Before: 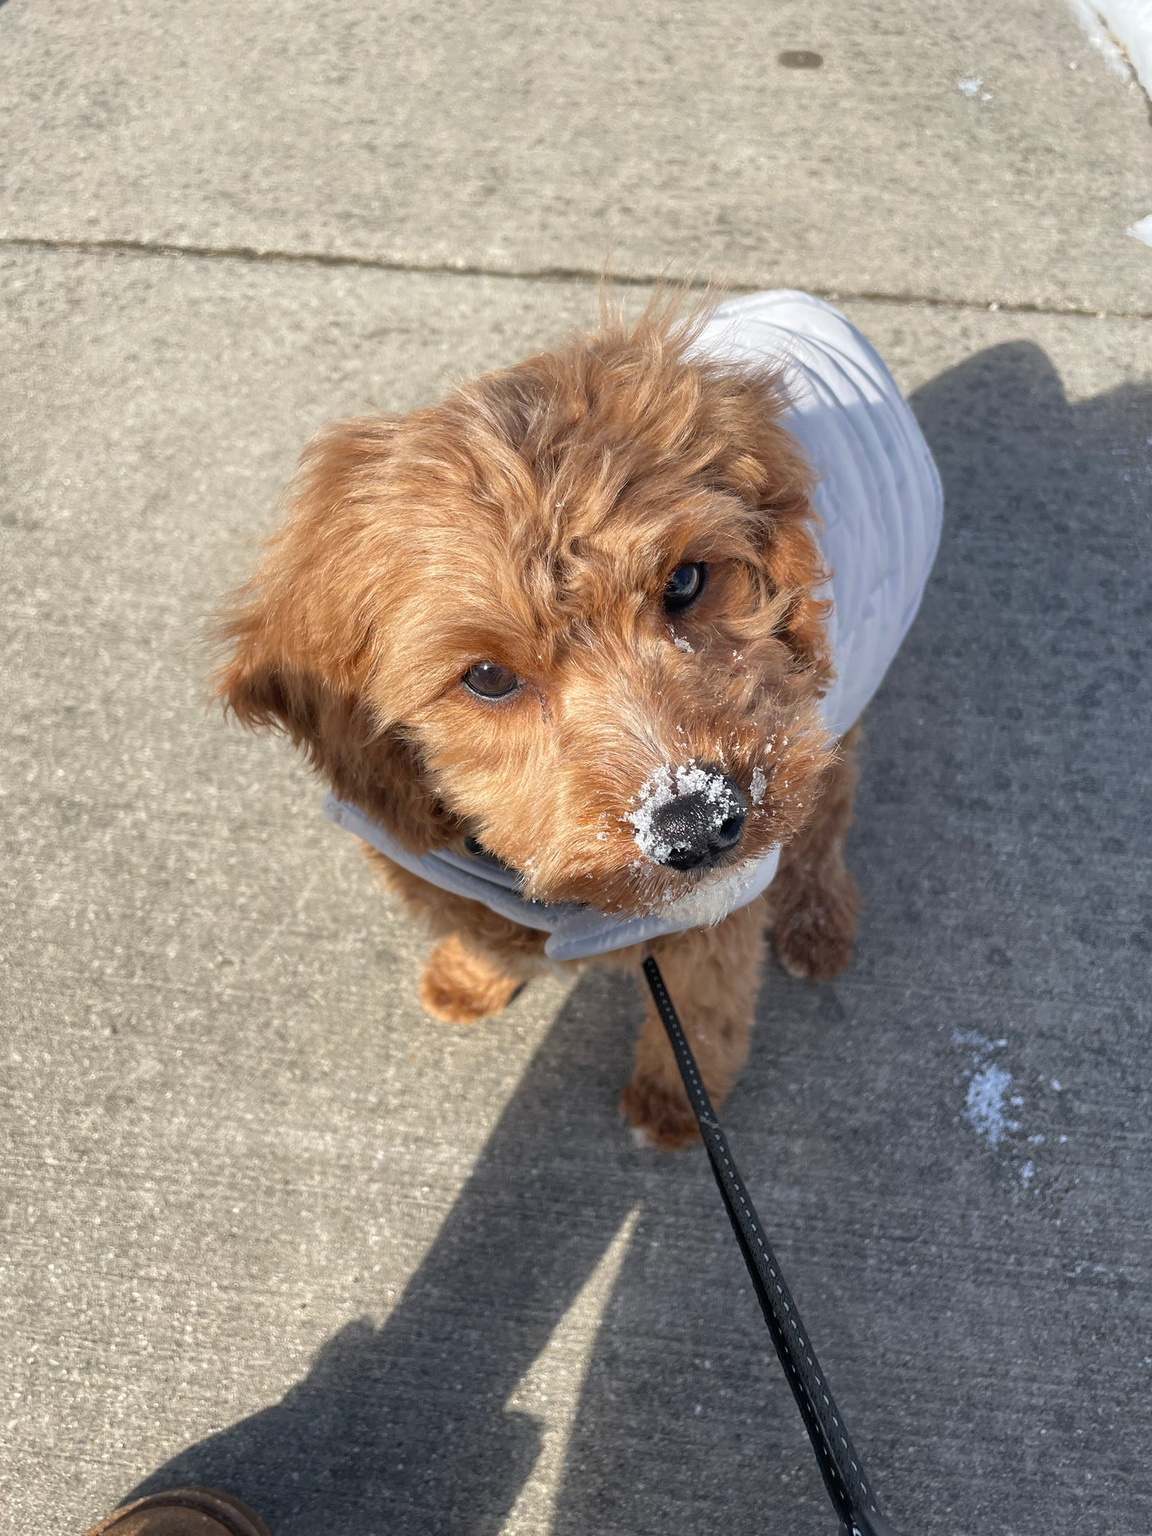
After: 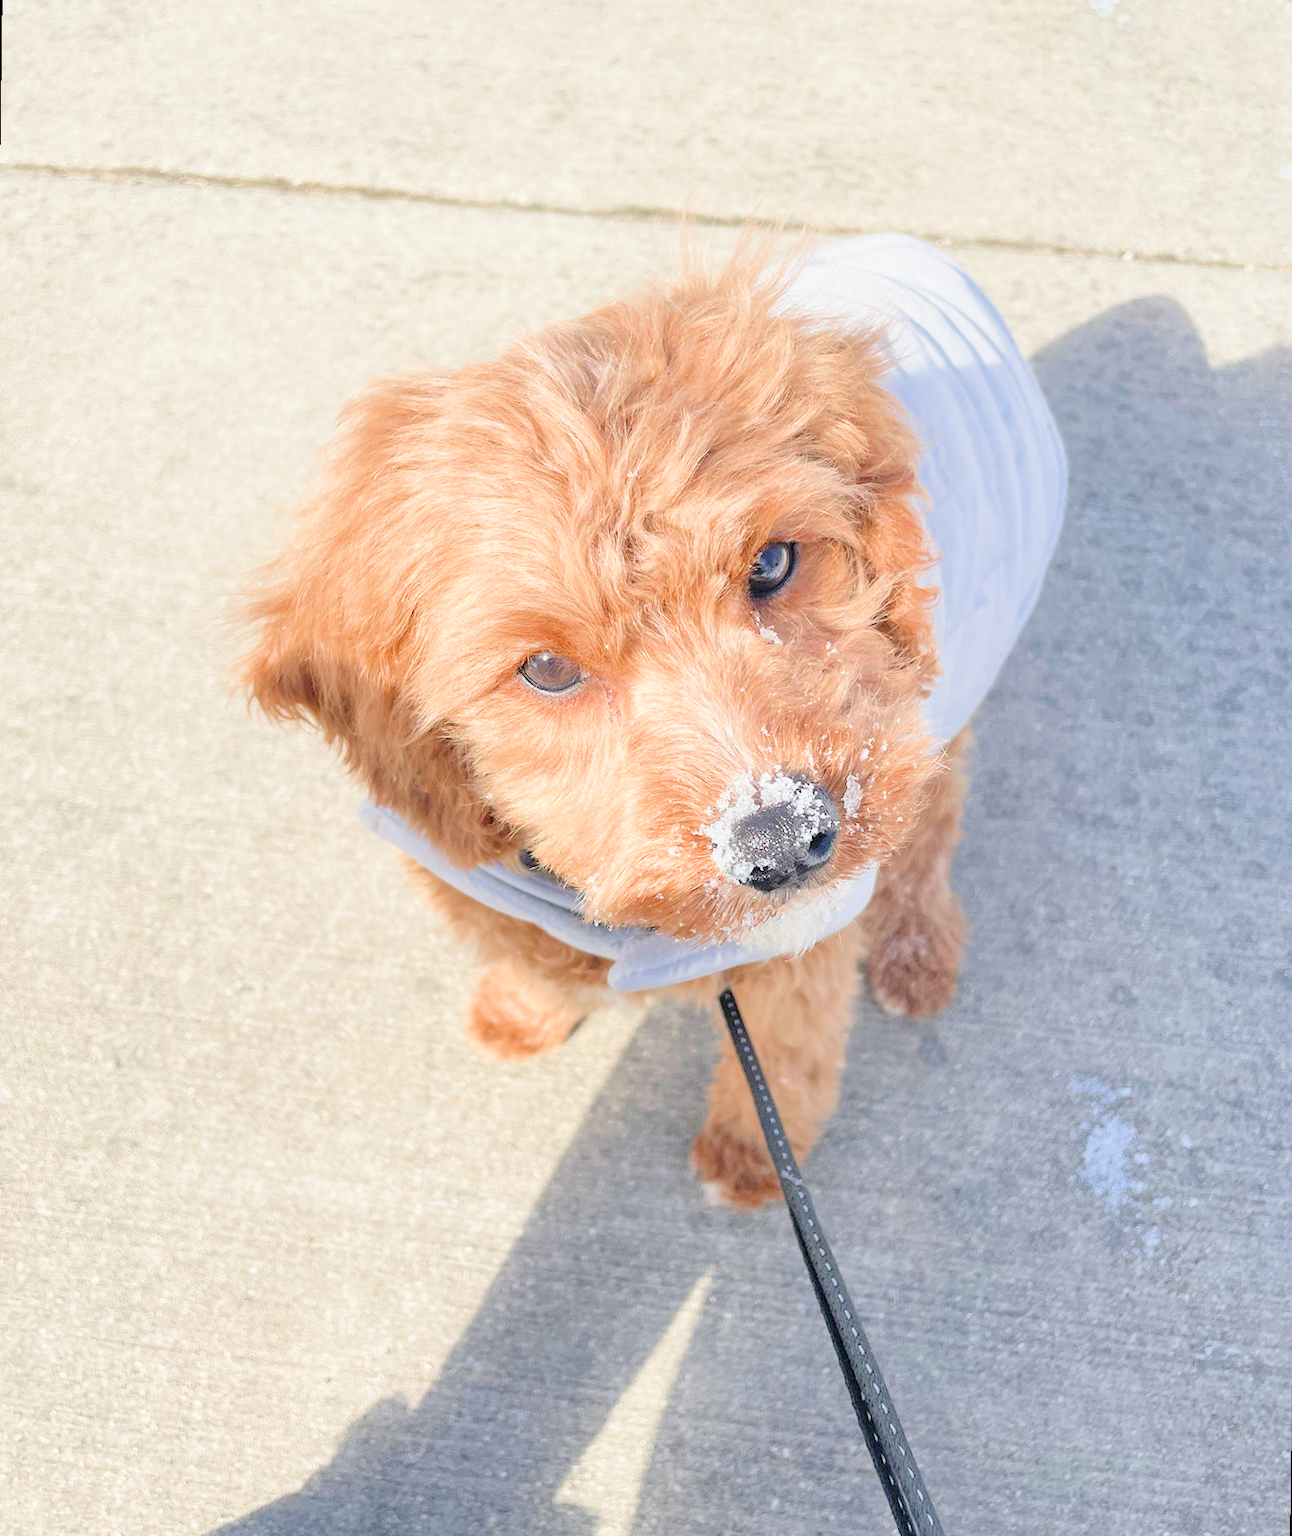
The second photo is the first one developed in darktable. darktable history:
crop: left 1.507%, top 6.147%, right 1.379%, bottom 6.637%
filmic rgb: middle gray luminance 2.5%, black relative exposure -10 EV, white relative exposure 7 EV, threshold 6 EV, dynamic range scaling 10%, target black luminance 0%, hardness 3.19, latitude 44.39%, contrast 0.682, highlights saturation mix 5%, shadows ↔ highlights balance 13.63%, add noise in highlights 0, color science v3 (2019), use custom middle-gray values true, iterations of high-quality reconstruction 0, contrast in highlights soft, enable highlight reconstruction true
rotate and perspective: rotation 0.8°, automatic cropping off
